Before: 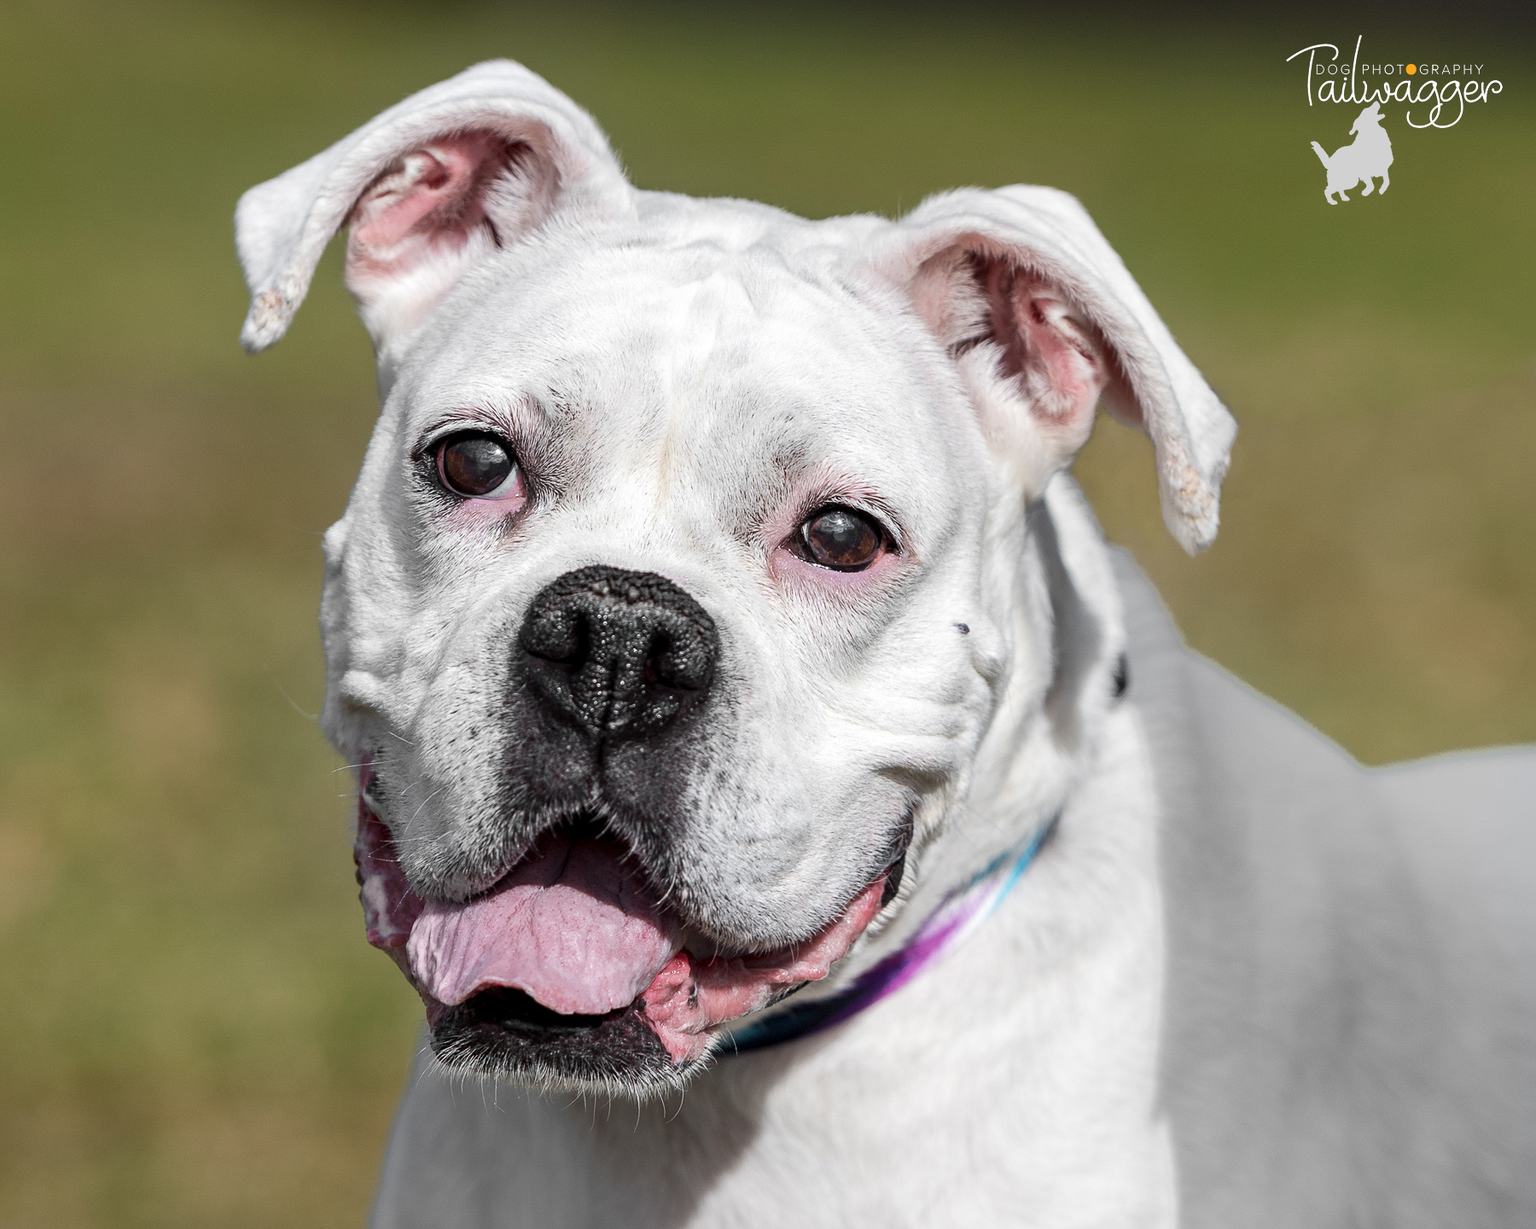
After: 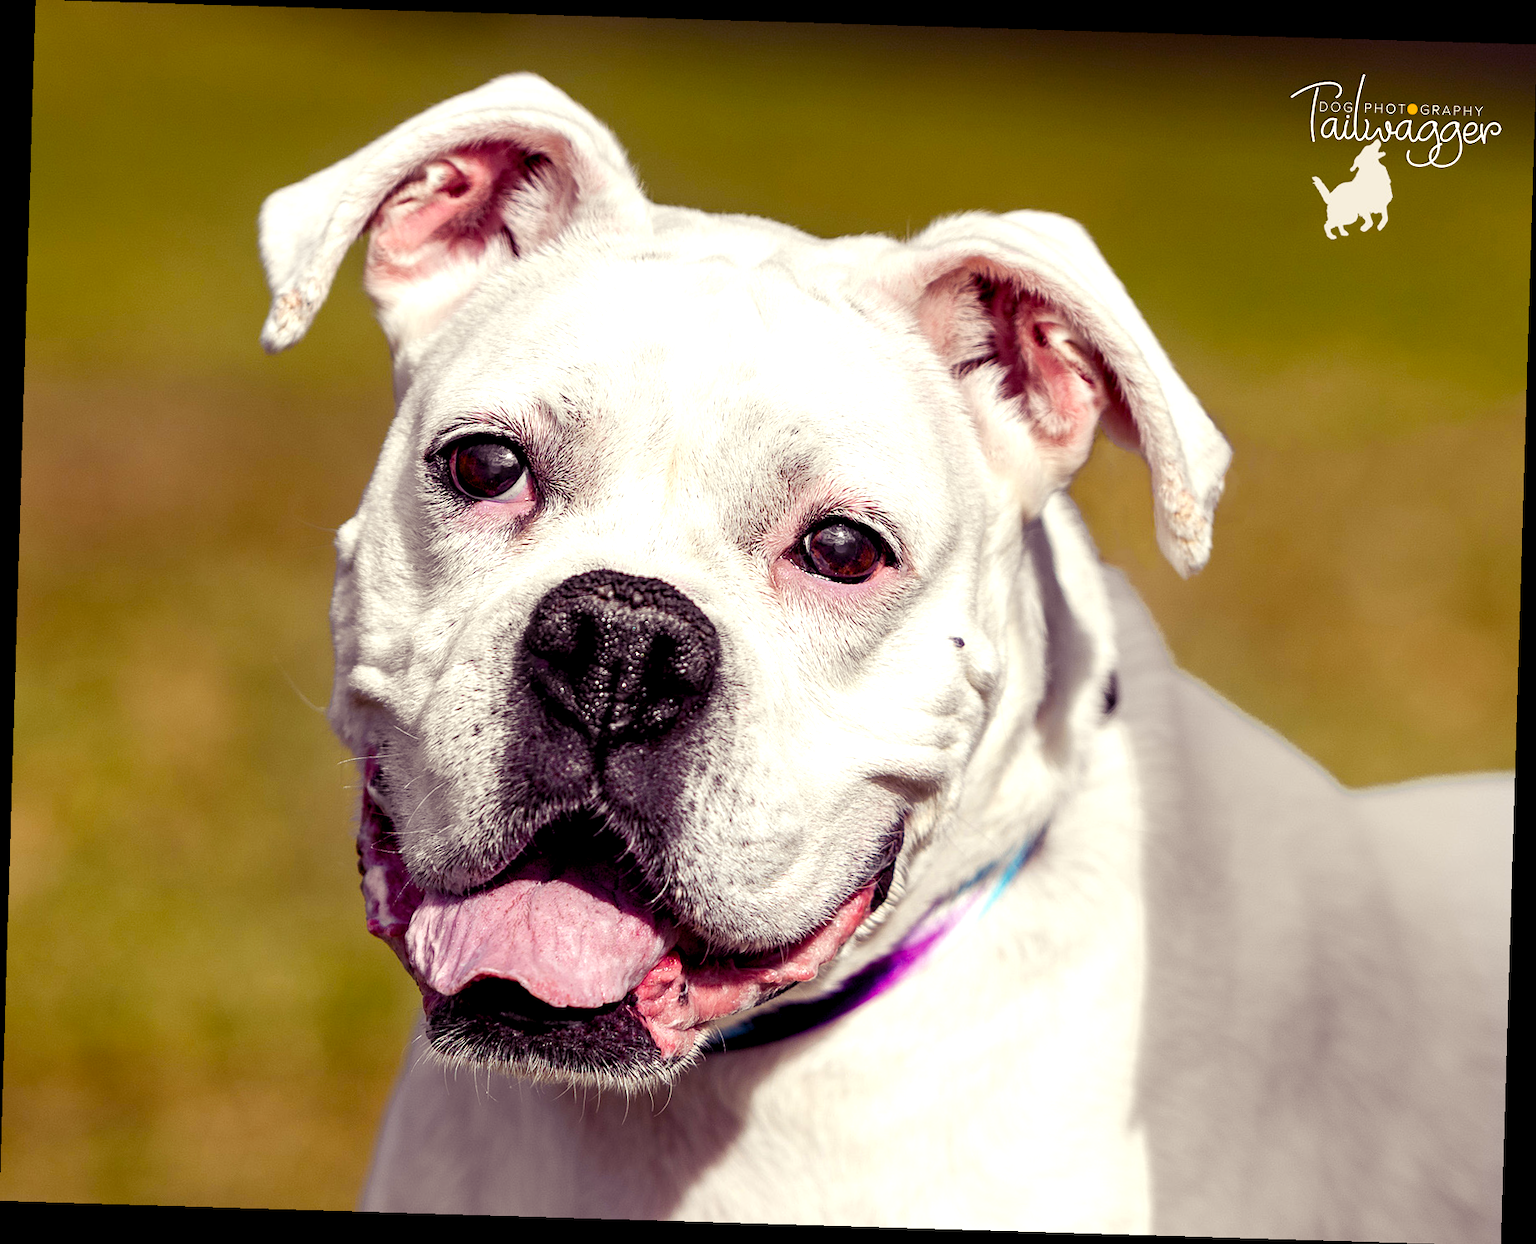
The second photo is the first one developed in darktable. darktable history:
color balance rgb: shadows lift › luminance -21.66%, shadows lift › chroma 8.98%, shadows lift › hue 283.37°, power › chroma 1.55%, power › hue 25.59°, highlights gain › luminance 6.08%, highlights gain › chroma 2.55%, highlights gain › hue 90°, global offset › luminance -0.87%, perceptual saturation grading › global saturation 27.49%, perceptual saturation grading › highlights -28.39%, perceptual saturation grading › mid-tones 15.22%, perceptual saturation grading › shadows 33.98%, perceptual brilliance grading › highlights 10%, perceptual brilliance grading › mid-tones 5%
rotate and perspective: rotation 1.72°, automatic cropping off
